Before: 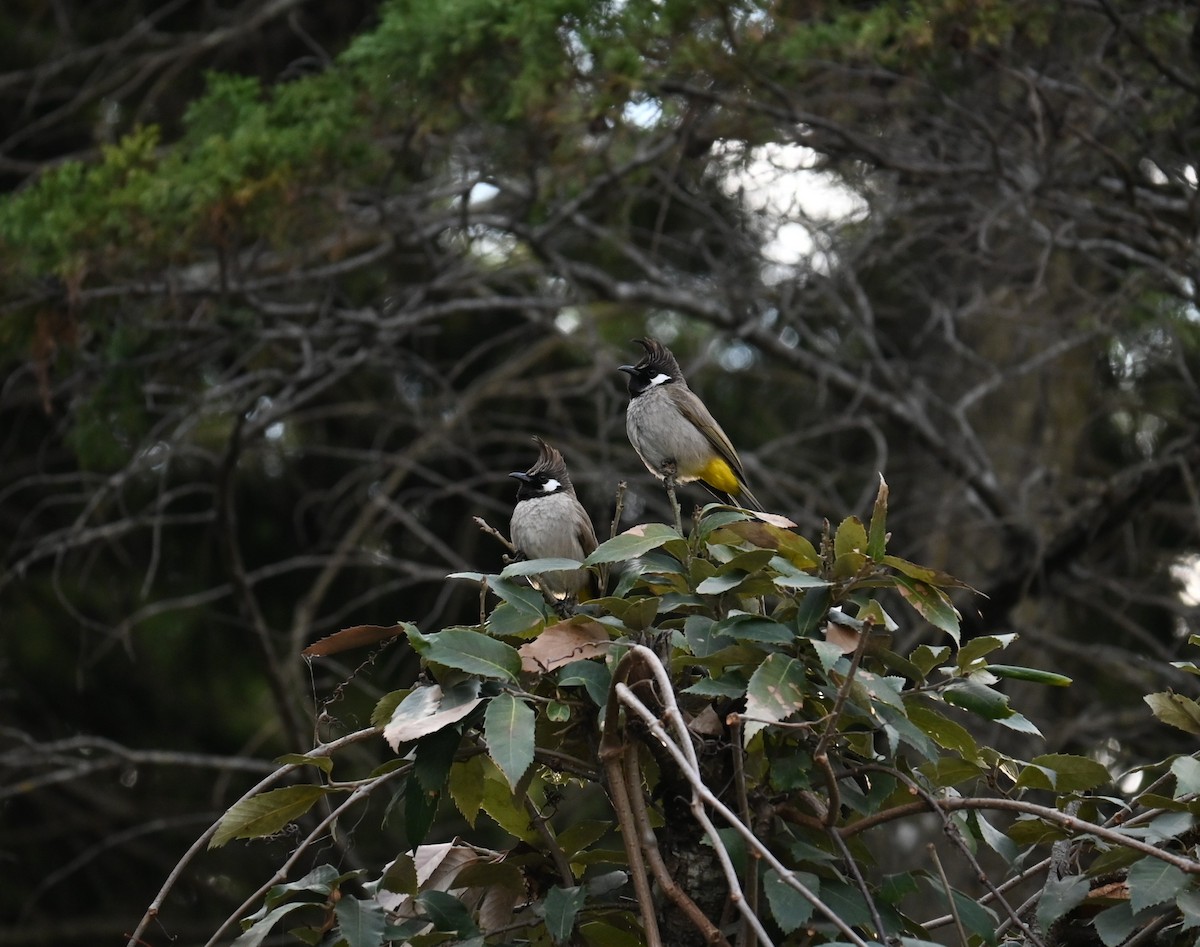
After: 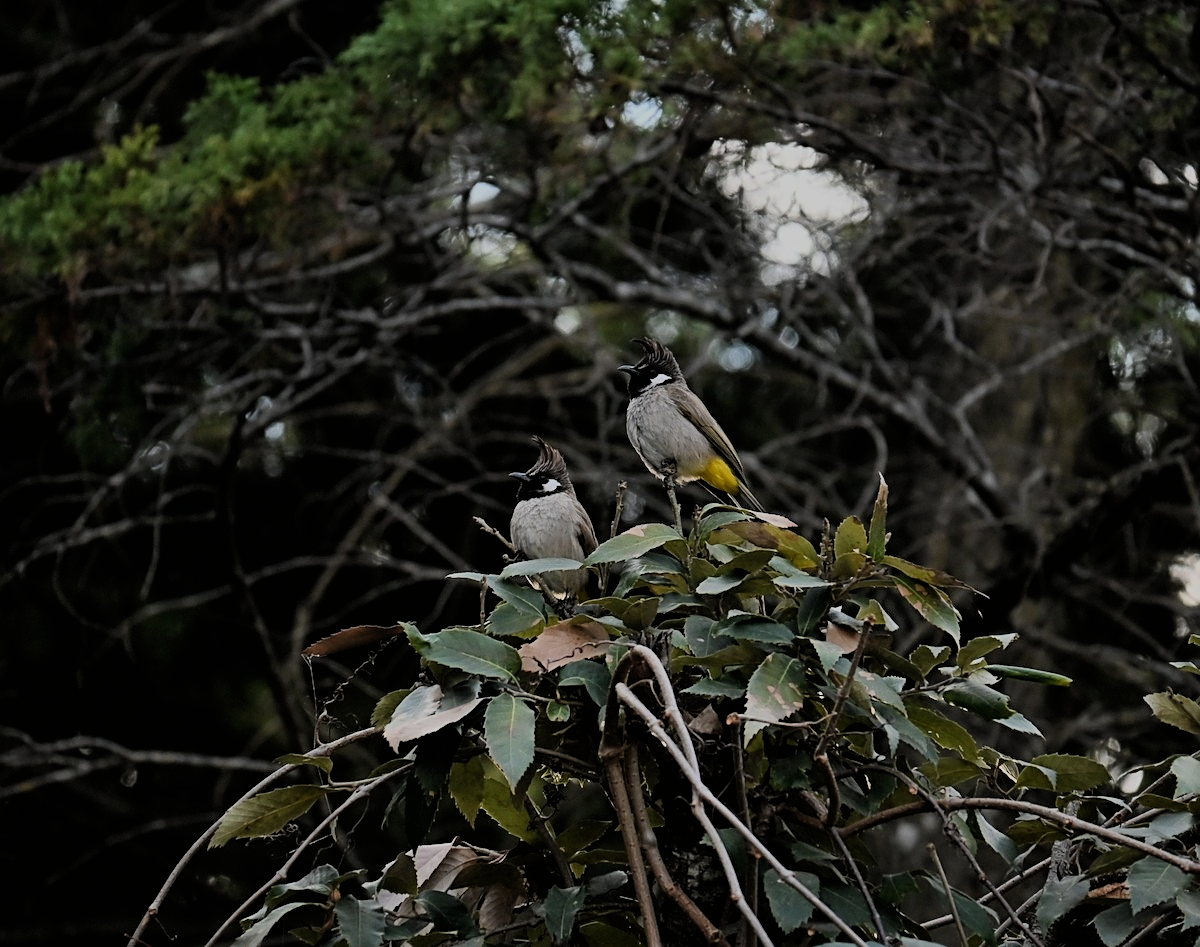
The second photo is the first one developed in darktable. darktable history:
filmic rgb: black relative exposure -6.15 EV, white relative exposure 6.96 EV, hardness 2.23, color science v6 (2022)
rotate and perspective: automatic cropping off
sharpen: on, module defaults
